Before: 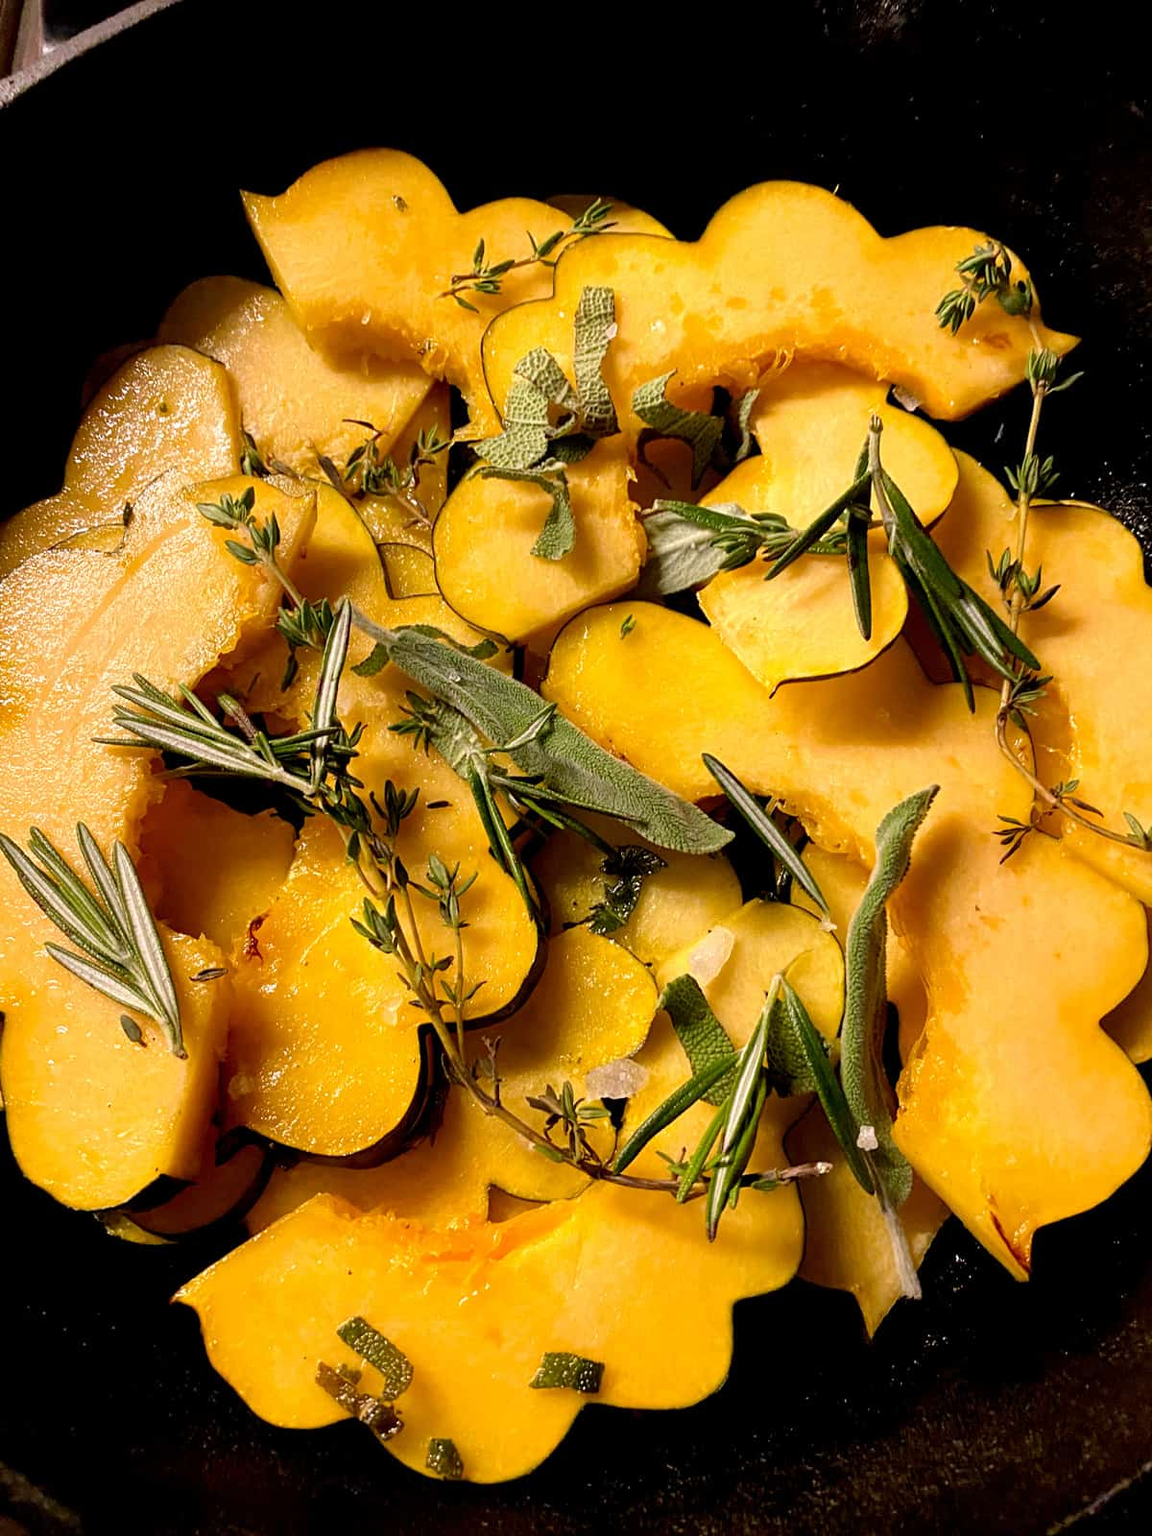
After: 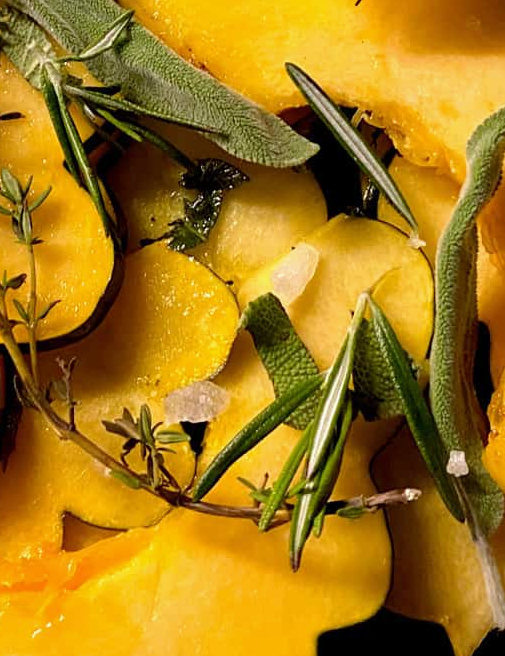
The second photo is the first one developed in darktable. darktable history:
crop: left 37.221%, top 45.169%, right 20.63%, bottom 13.777%
white balance: red 0.982, blue 1.018
